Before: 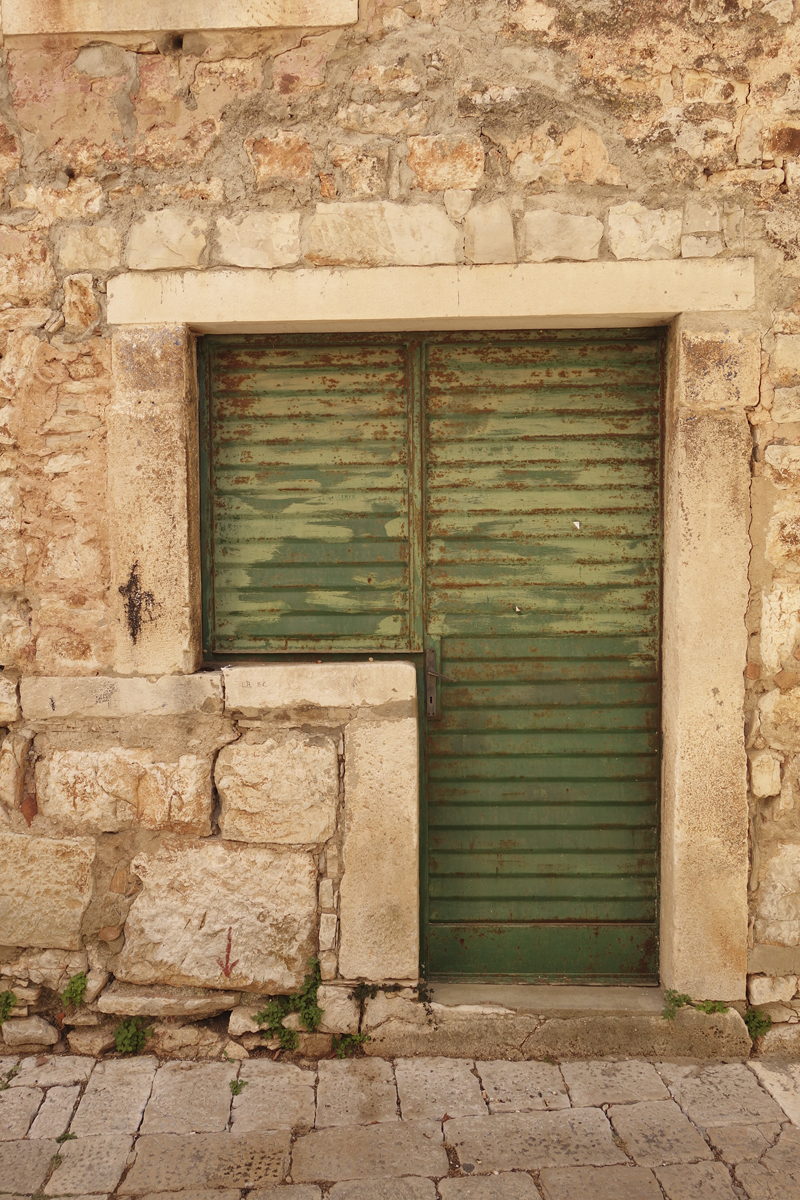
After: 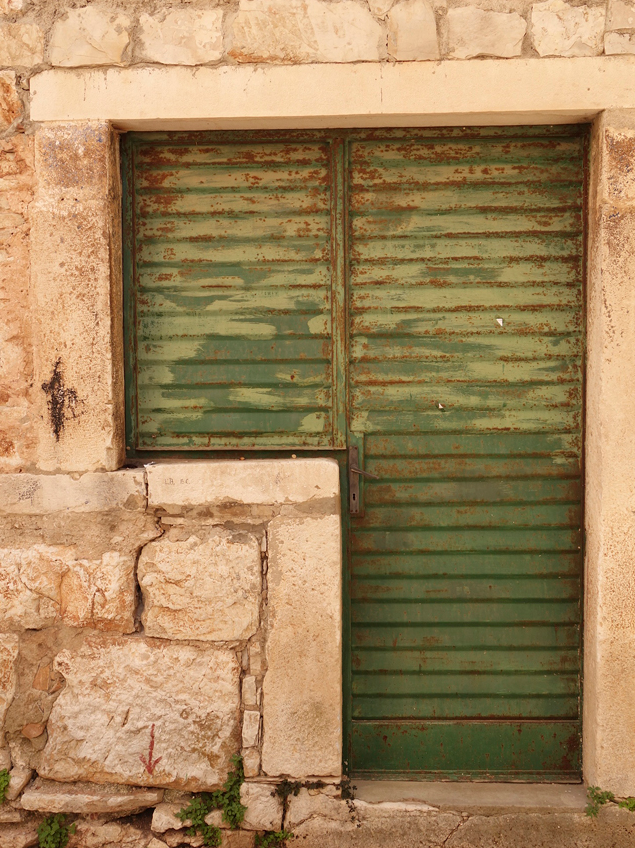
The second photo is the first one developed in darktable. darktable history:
shadows and highlights: shadows -10, white point adjustment 1.5, highlights 10
crop: left 9.712%, top 16.928%, right 10.845%, bottom 12.332%
